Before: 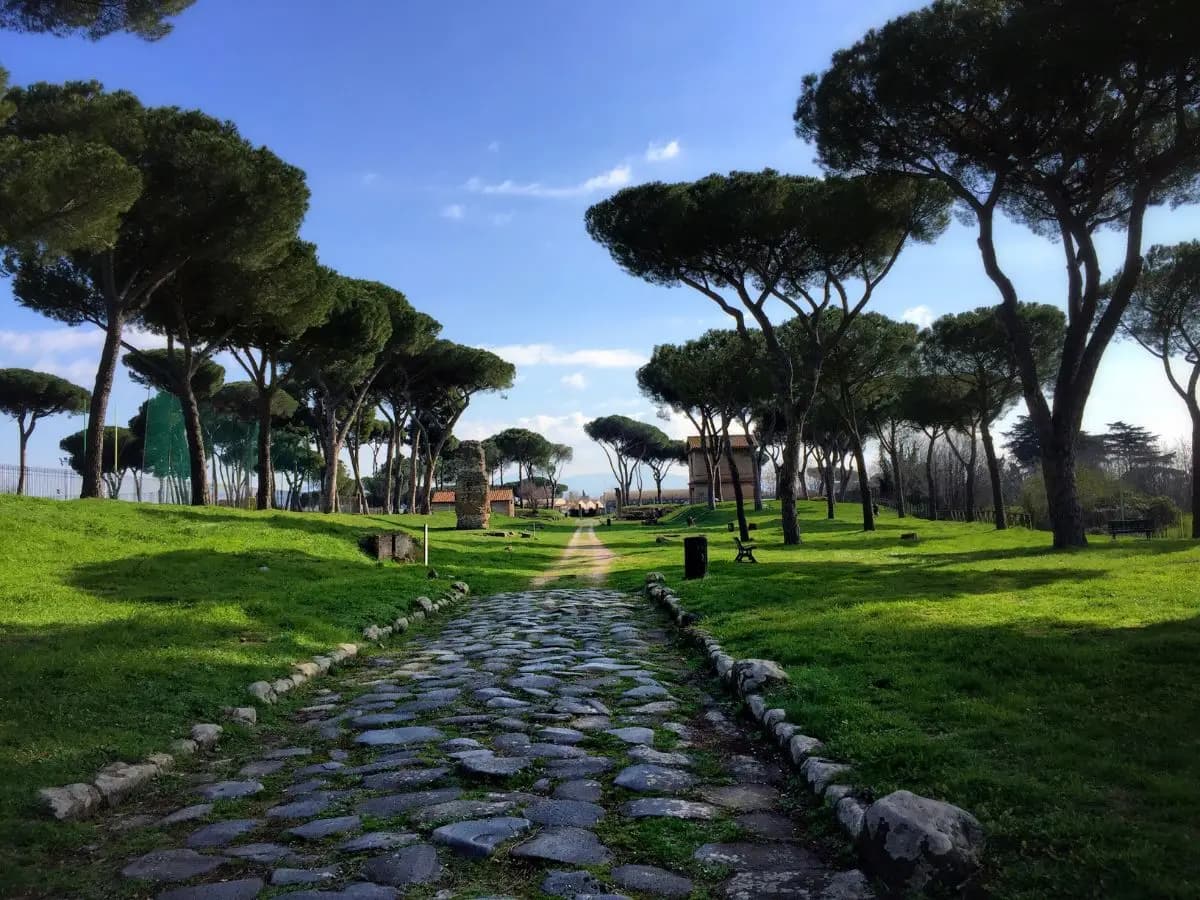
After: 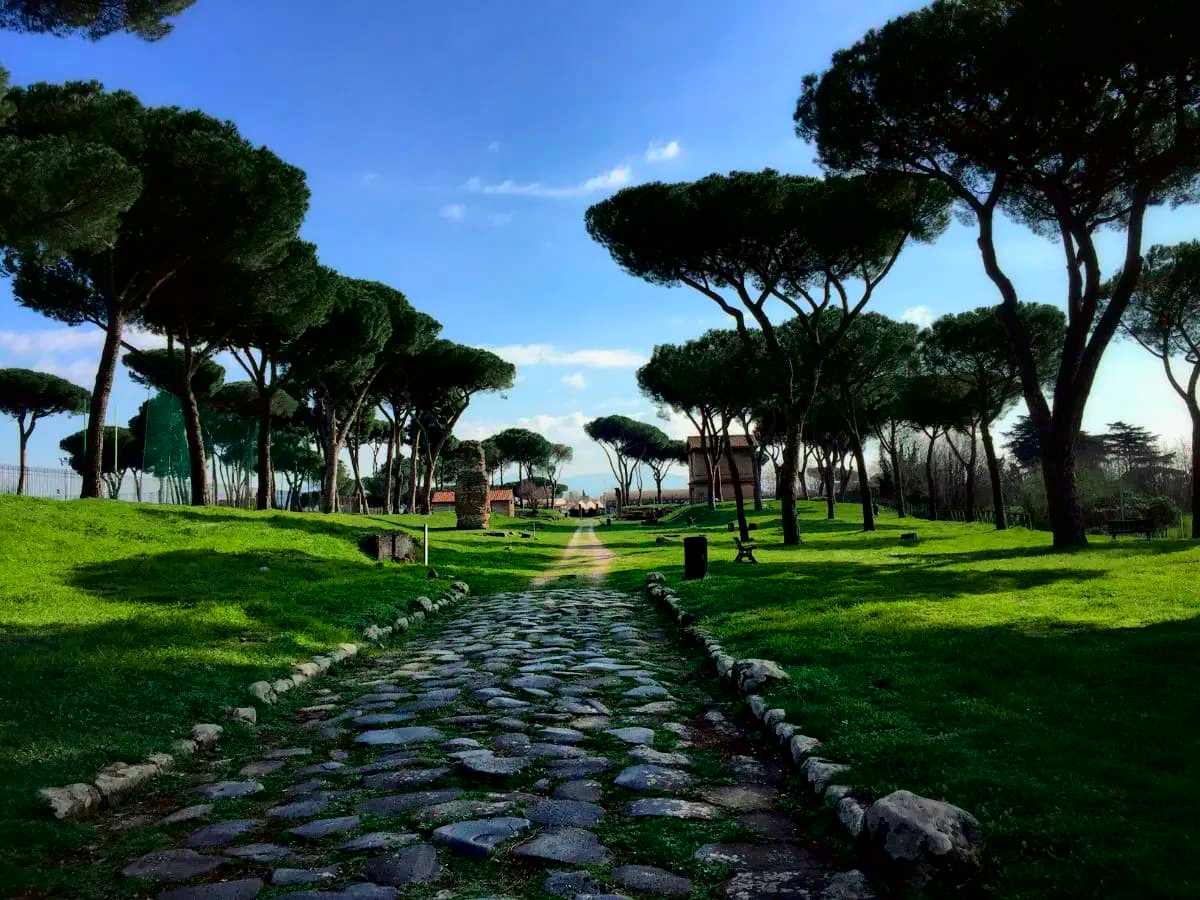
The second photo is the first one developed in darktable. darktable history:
white balance: red 0.978, blue 0.999
shadows and highlights: shadows 20.91, highlights -82.73, soften with gaussian
tone curve: curves: ch0 [(0, 0) (0.068, 0.012) (0.183, 0.089) (0.341, 0.283) (0.547, 0.532) (0.828, 0.815) (1, 0.983)]; ch1 [(0, 0) (0.23, 0.166) (0.34, 0.308) (0.371, 0.337) (0.429, 0.411) (0.477, 0.462) (0.499, 0.5) (0.529, 0.537) (0.559, 0.582) (0.743, 0.798) (1, 1)]; ch2 [(0, 0) (0.431, 0.414) (0.498, 0.503) (0.524, 0.528) (0.568, 0.546) (0.6, 0.597) (0.634, 0.645) (0.728, 0.742) (1, 1)], color space Lab, independent channels, preserve colors none
rgb curve: curves: ch2 [(0, 0) (0.567, 0.512) (1, 1)], mode RGB, independent channels
